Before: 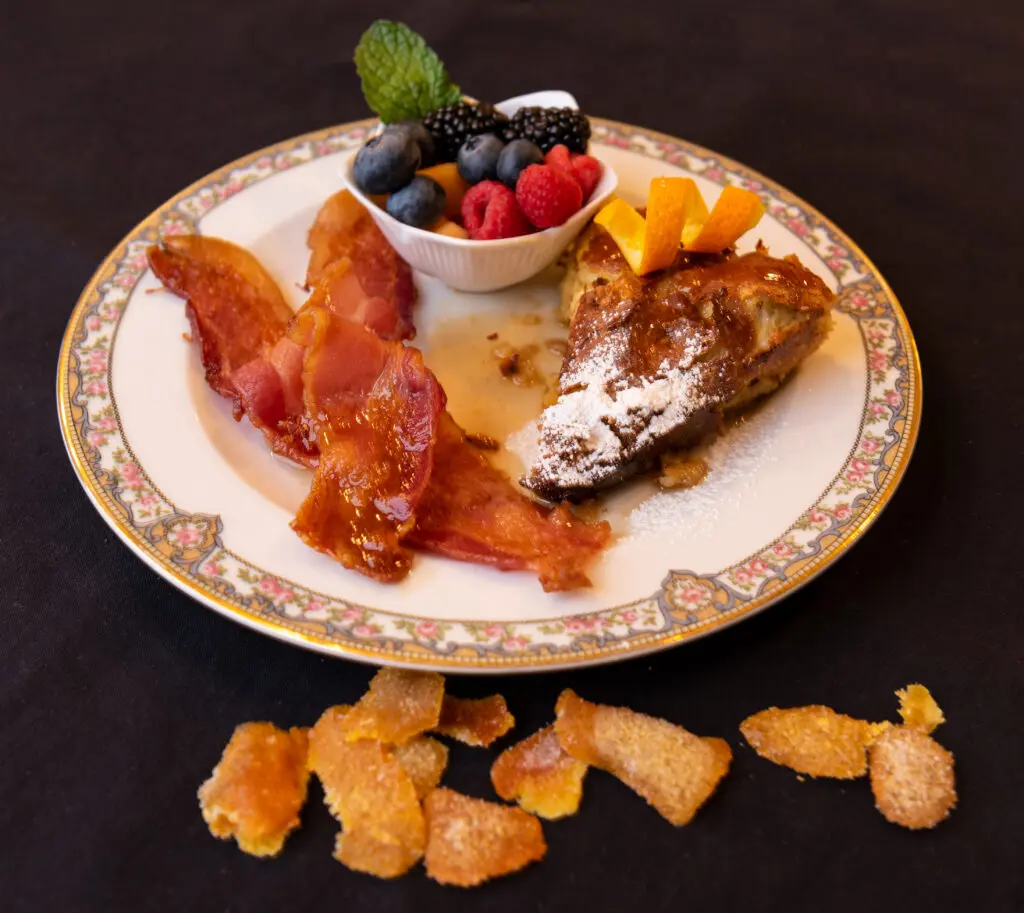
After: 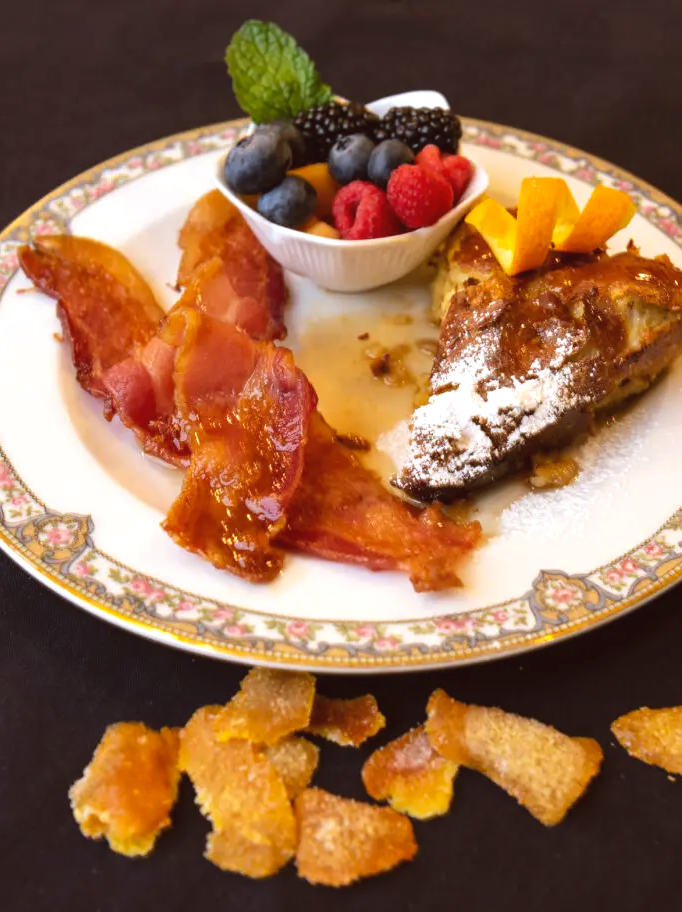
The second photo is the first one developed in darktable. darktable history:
white balance: red 0.924, blue 1.095
exposure: black level correction 0, exposure 0.5 EV, compensate highlight preservation false
color balance: lift [1.005, 1.002, 0.998, 0.998], gamma [1, 1.021, 1.02, 0.979], gain [0.923, 1.066, 1.056, 0.934]
crop and rotate: left 12.673%, right 20.66%
